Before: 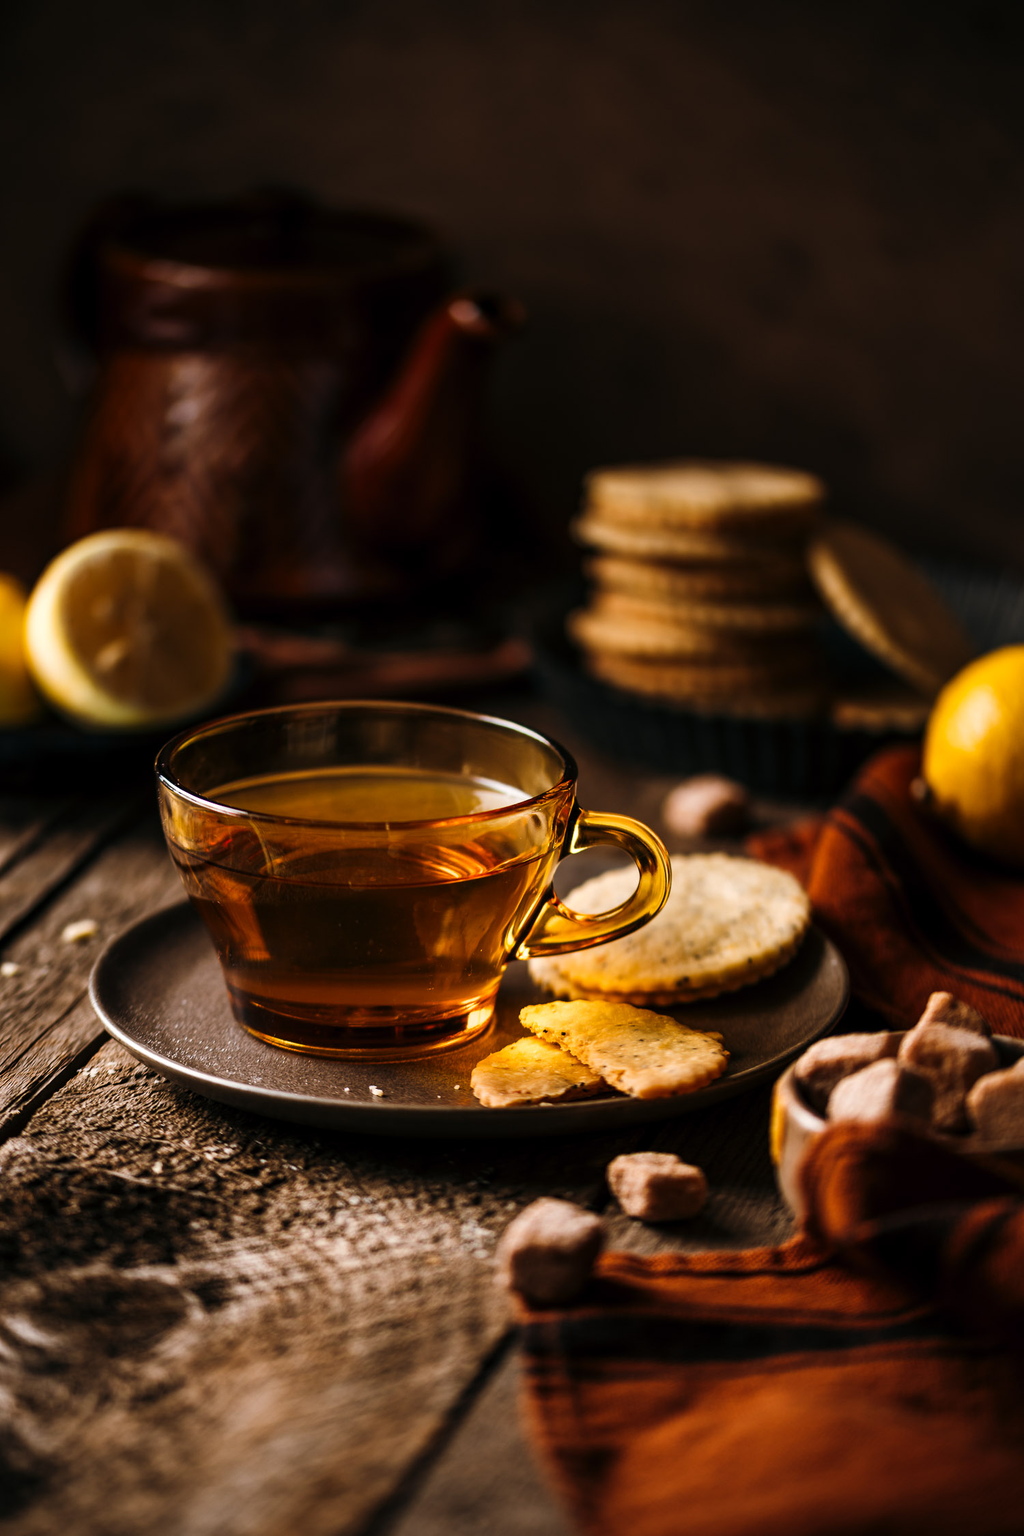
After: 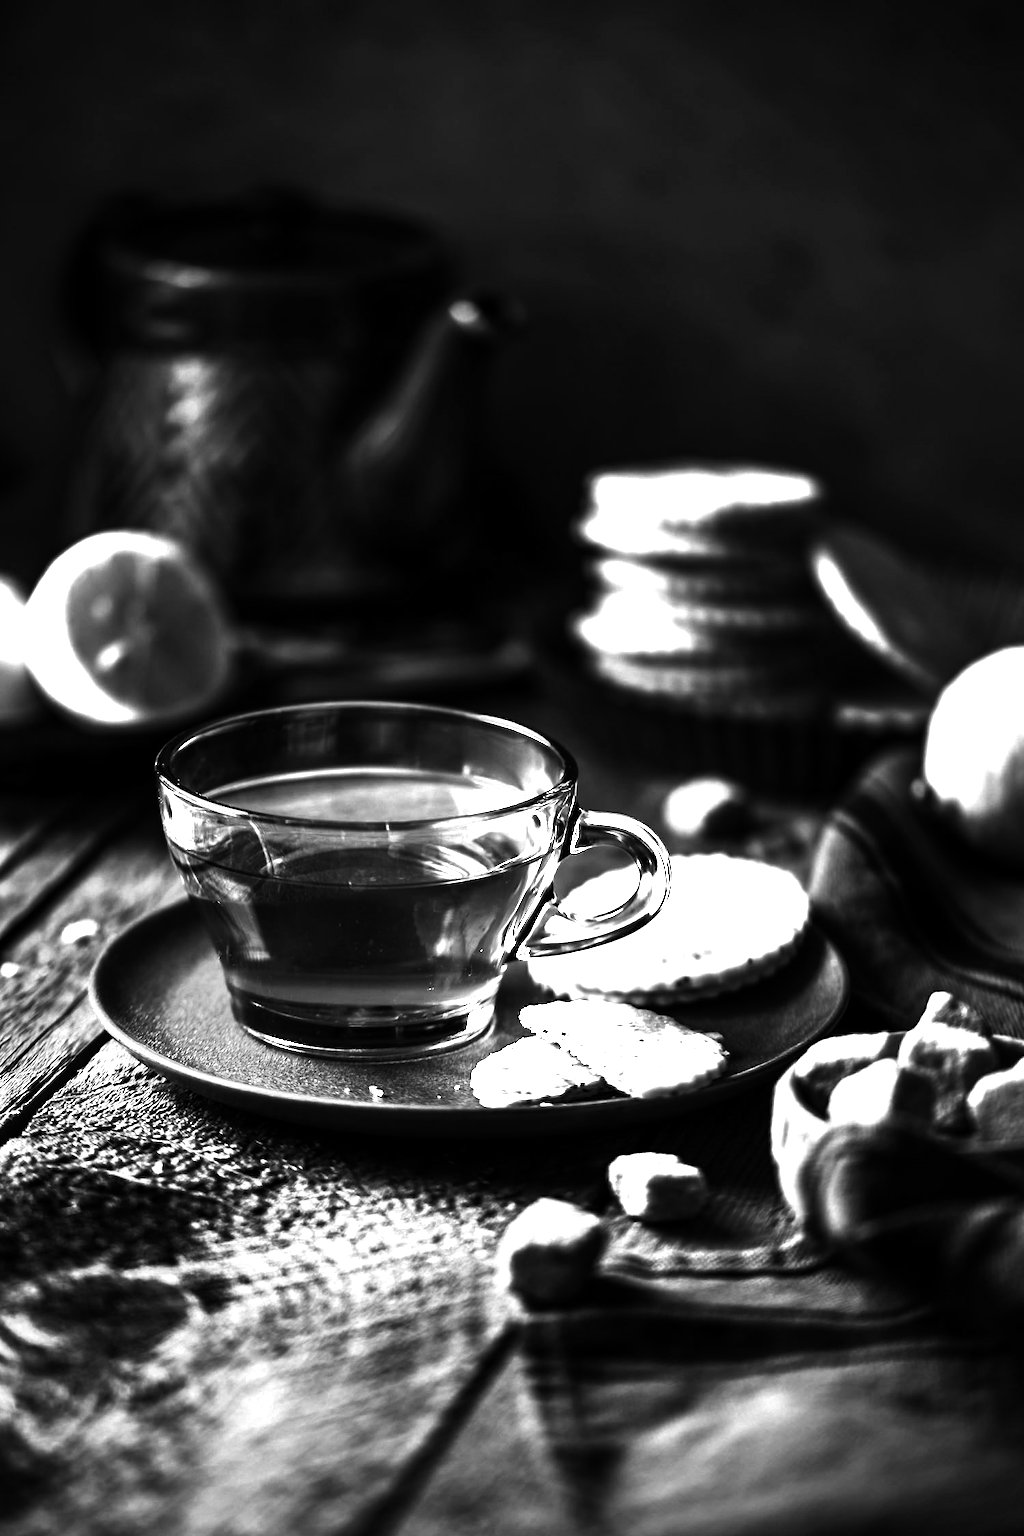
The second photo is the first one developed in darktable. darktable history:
contrast brightness saturation: contrast 0.26, brightness 0.02, saturation 0.87
shadows and highlights: shadows 40, highlights -54, highlights color adjustment 46%, low approximation 0.01, soften with gaussian
color zones: curves: ch0 [(0, 0.554) (0.146, 0.662) (0.293, 0.86) (0.503, 0.774) (0.637, 0.106) (0.74, 0.072) (0.866, 0.488) (0.998, 0.569)]; ch1 [(0, 0) (0.143, 0) (0.286, 0) (0.429, 0) (0.571, 0) (0.714, 0) (0.857, 0)]
